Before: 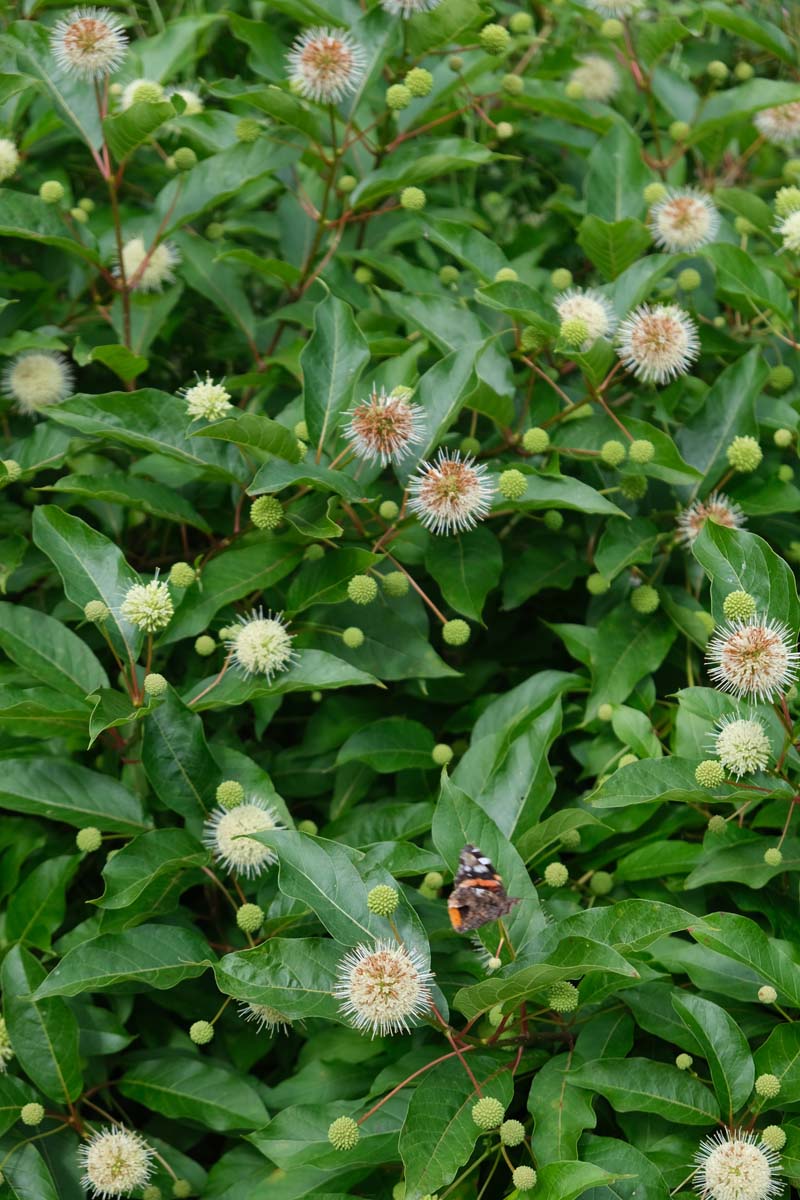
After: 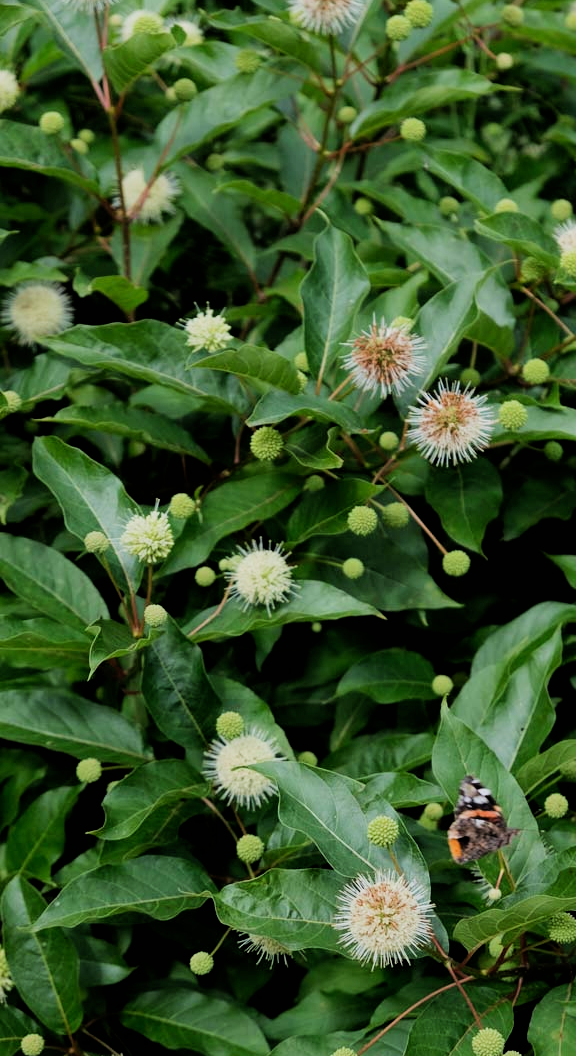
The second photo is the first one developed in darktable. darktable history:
crop: top 5.803%, right 27.864%, bottom 5.804%
filmic rgb: black relative exposure -5 EV, hardness 2.88, contrast 1.3, highlights saturation mix -30%
